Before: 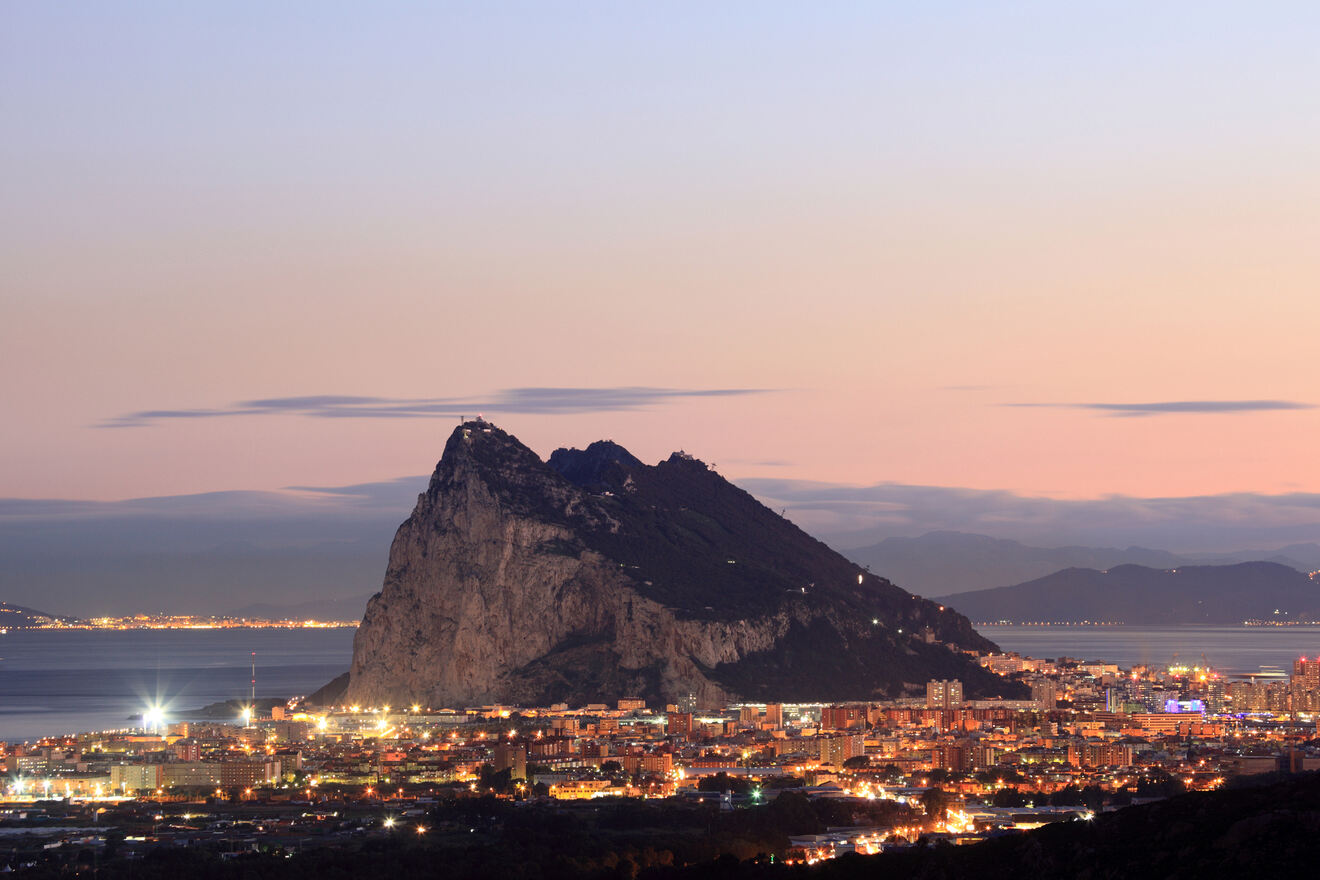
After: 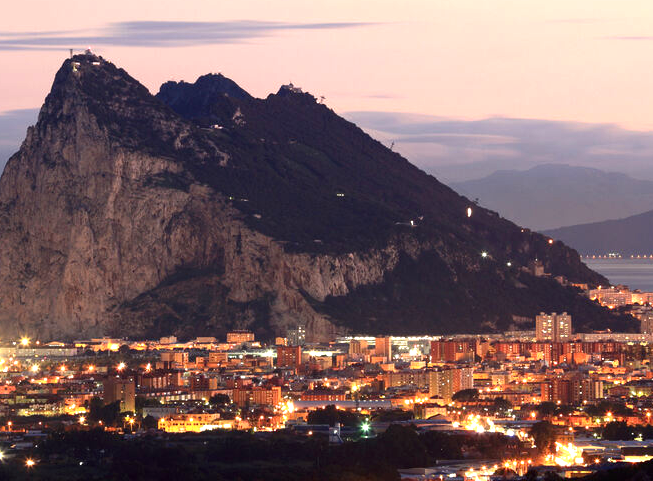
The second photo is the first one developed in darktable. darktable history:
crop: left 29.672%, top 41.786%, right 20.851%, bottom 3.487%
exposure: black level correction 0, exposure 0.7 EV, compensate exposure bias true, compensate highlight preservation false
contrast brightness saturation: brightness -0.09
